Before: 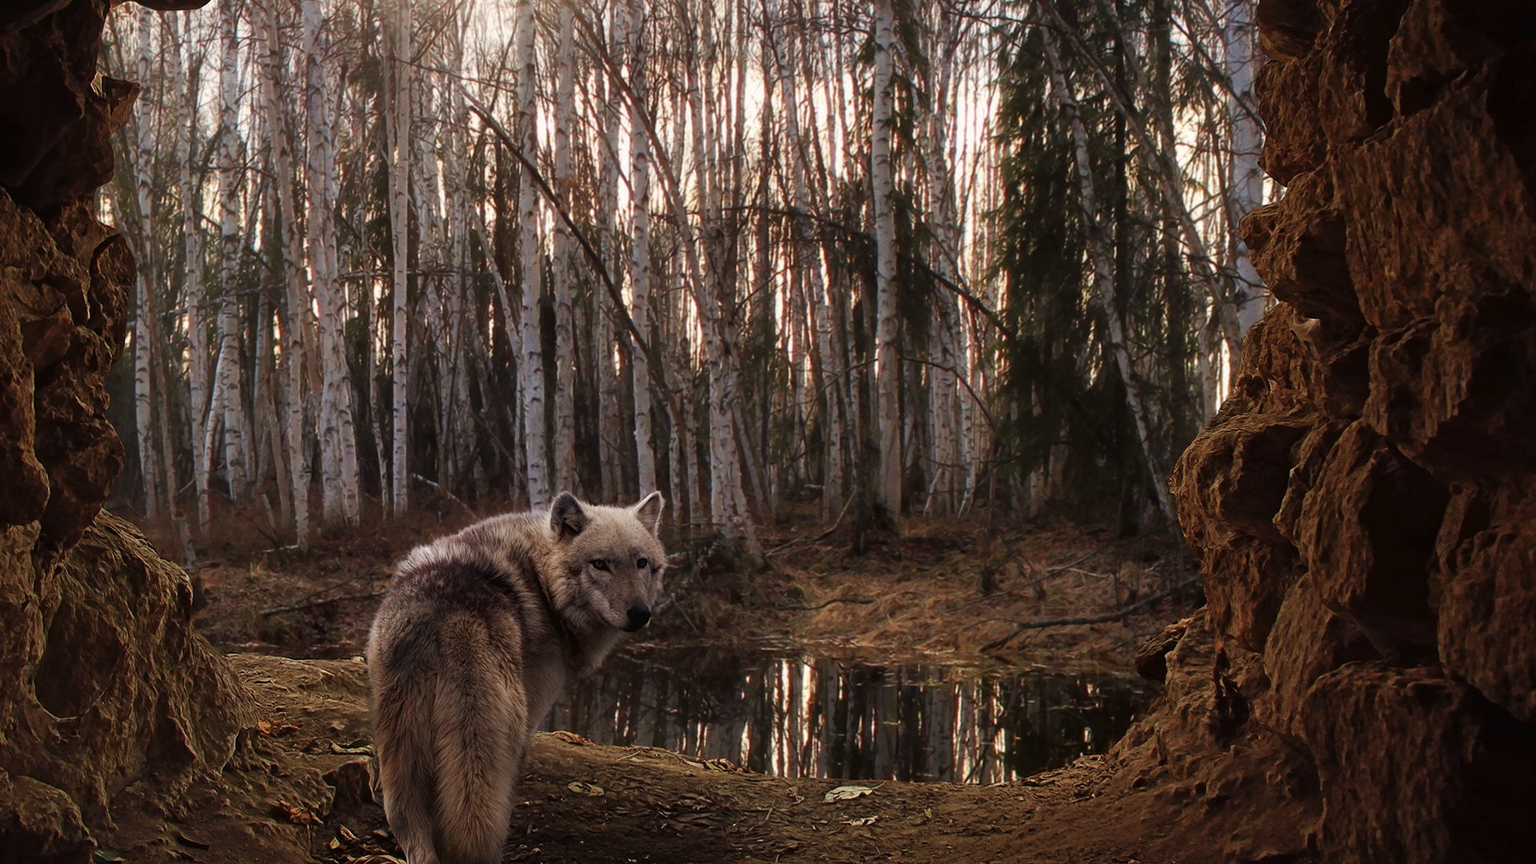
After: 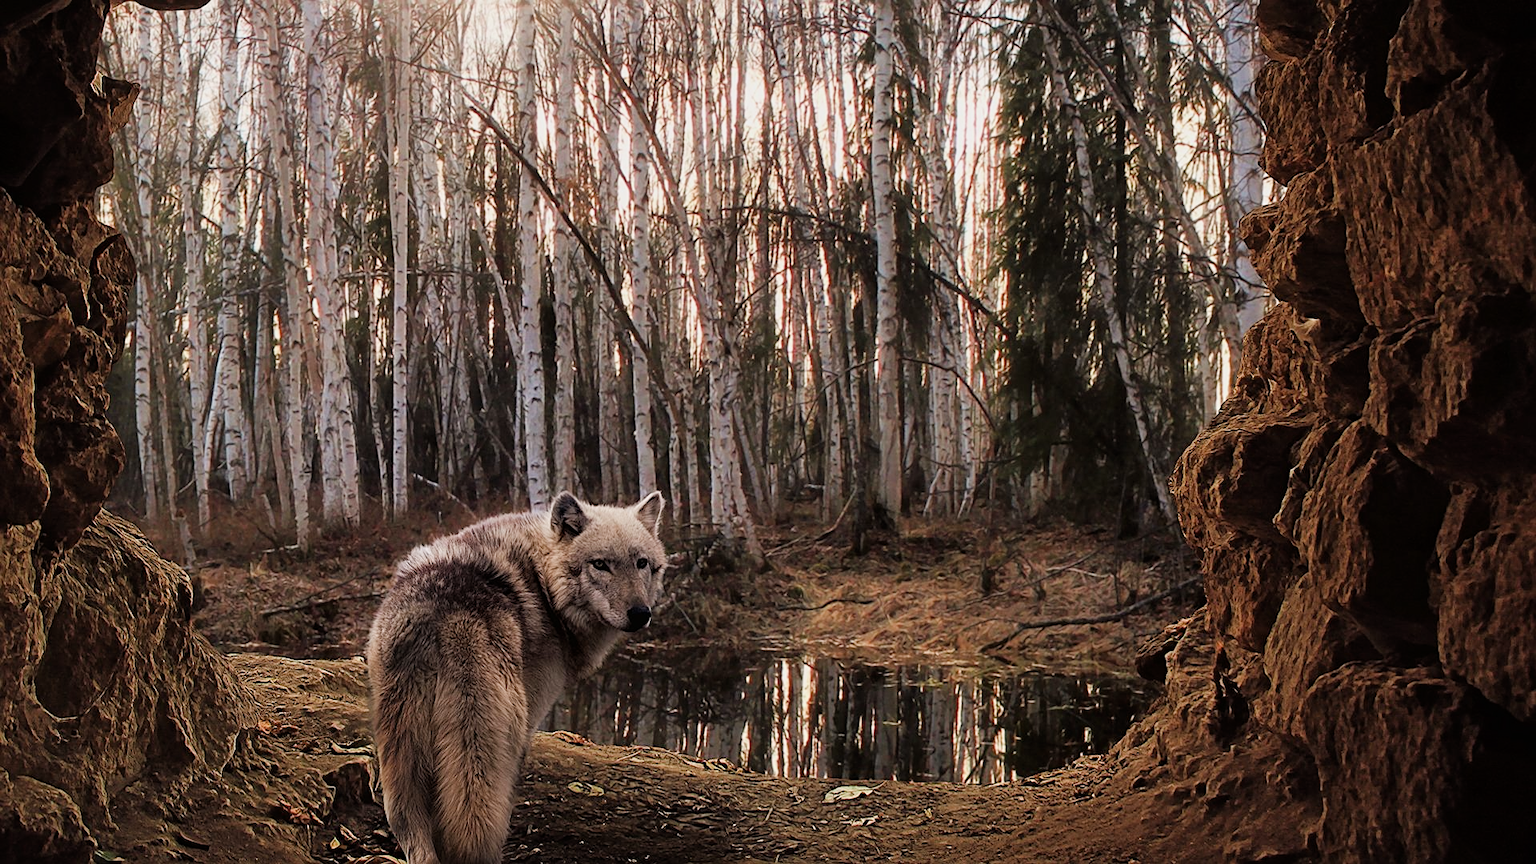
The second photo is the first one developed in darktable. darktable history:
filmic rgb: black relative exposure -7.65 EV, white relative exposure 4.56 EV, hardness 3.61
exposure: black level correction 0, exposure 0.896 EV, compensate exposure bias true, compensate highlight preservation false
sharpen: on, module defaults
